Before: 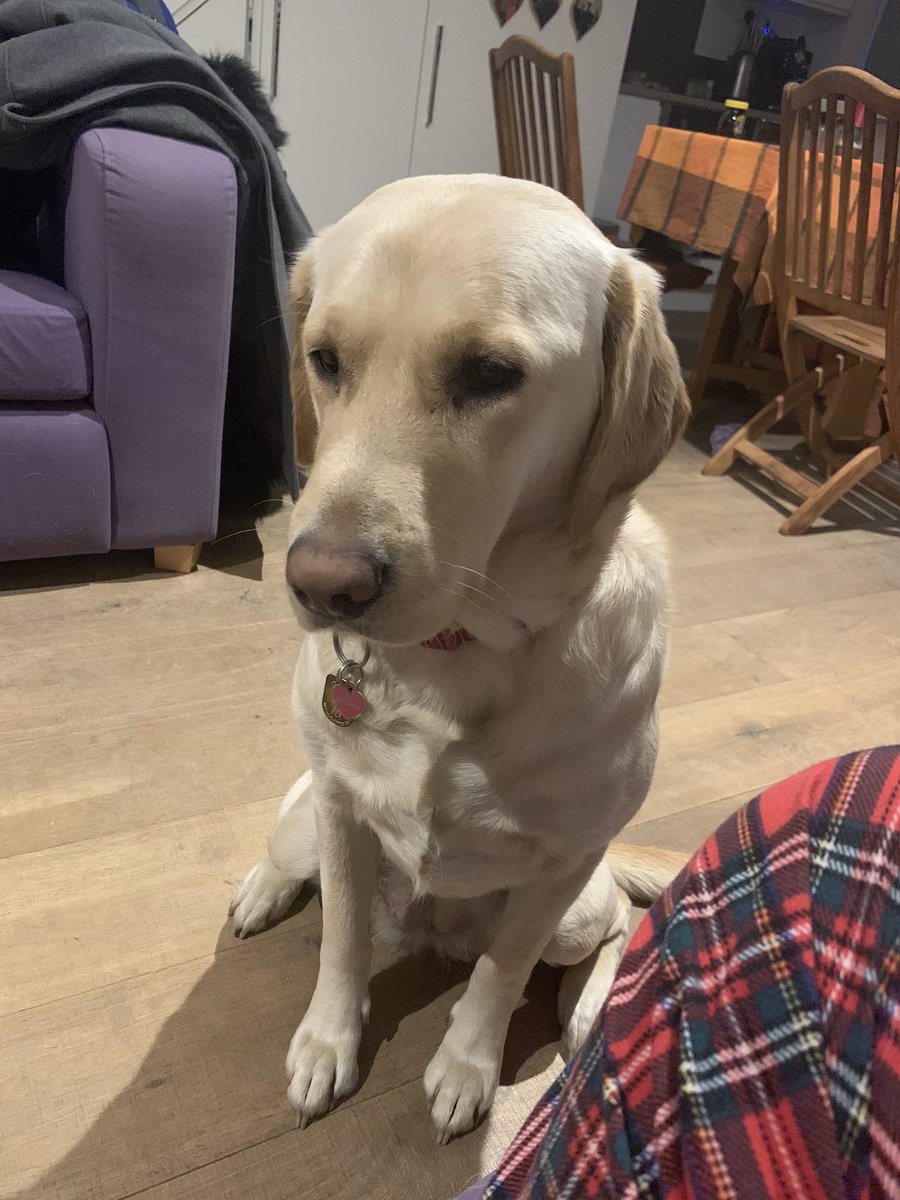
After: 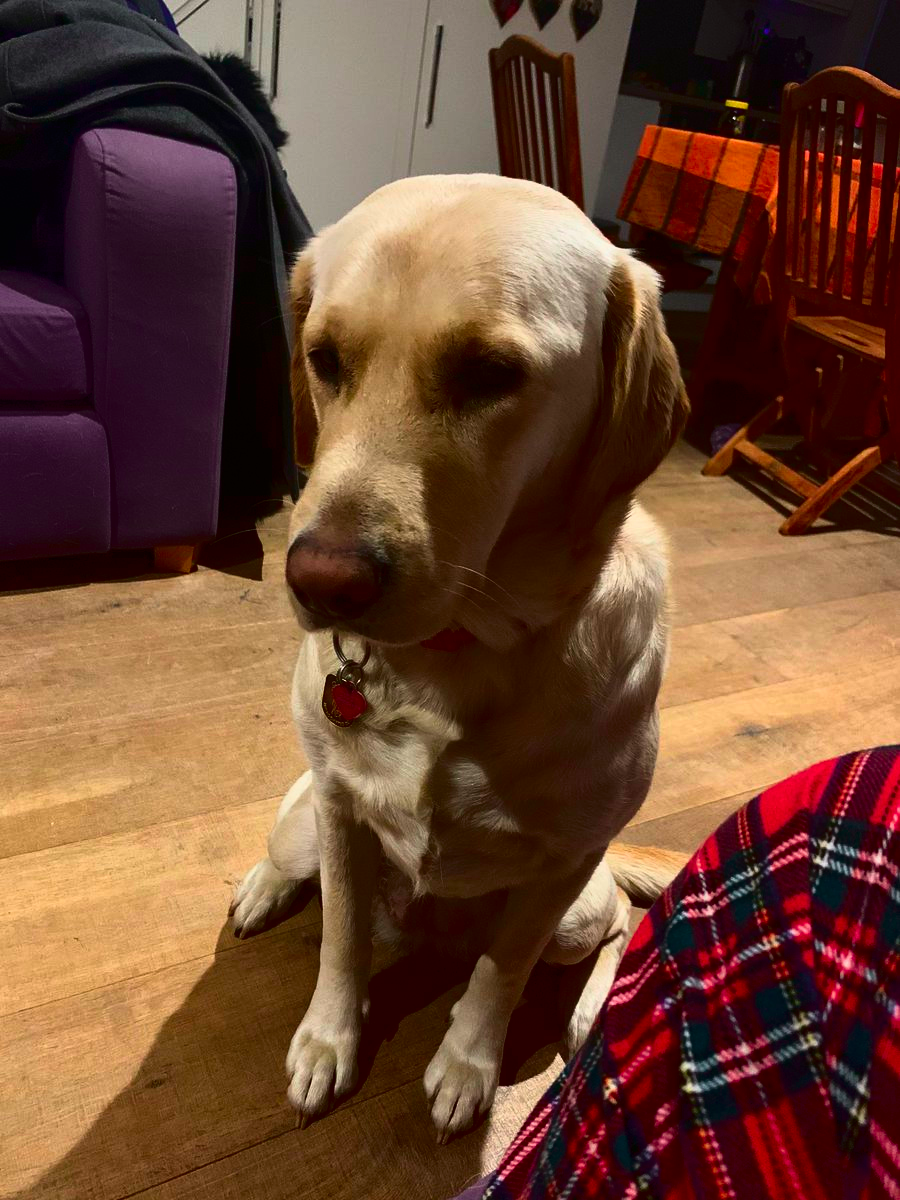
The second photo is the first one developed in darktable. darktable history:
tone curve: curves: ch0 [(0, 0.005) (0.103, 0.097) (0.18, 0.22) (0.378, 0.482) (0.504, 0.631) (0.663, 0.801) (0.834, 0.914) (1, 0.971)]; ch1 [(0, 0) (0.172, 0.123) (0.324, 0.253) (0.396, 0.388) (0.478, 0.461) (0.499, 0.498) (0.545, 0.587) (0.604, 0.692) (0.704, 0.818) (1, 1)]; ch2 [(0, 0) (0.411, 0.424) (0.496, 0.5) (0.521, 0.537) (0.555, 0.585) (0.628, 0.703) (1, 1)], color space Lab, independent channels
tone equalizer: smoothing diameter 24.89%, edges refinement/feathering 13.21, preserve details guided filter
contrast brightness saturation: brightness -0.515
